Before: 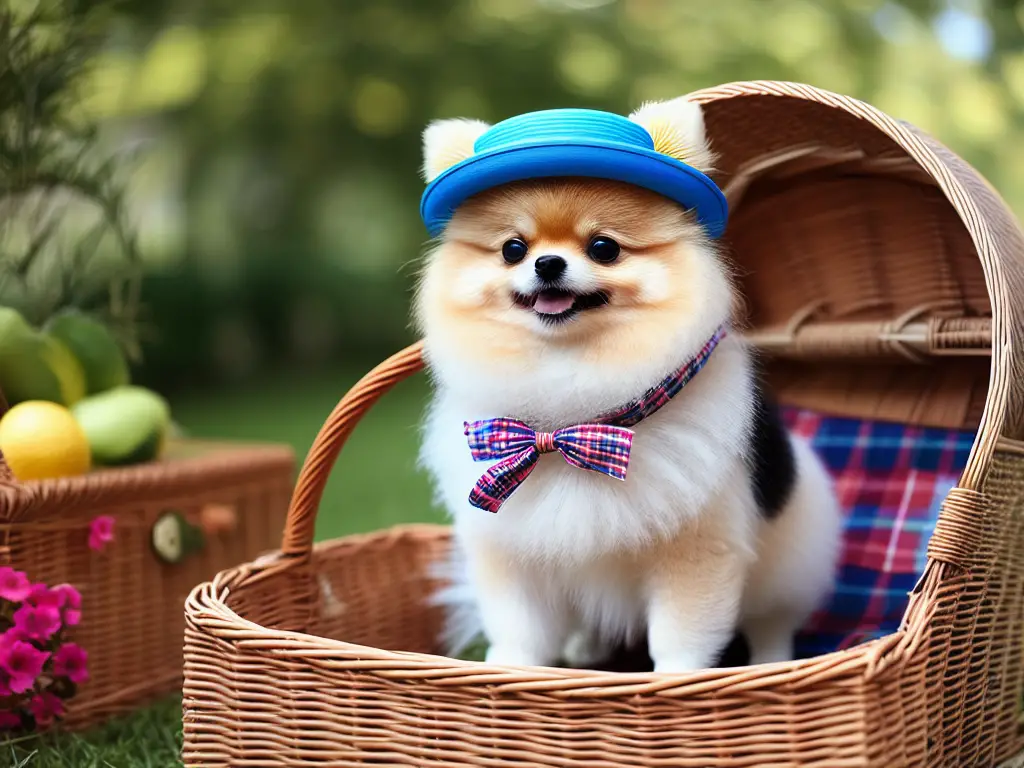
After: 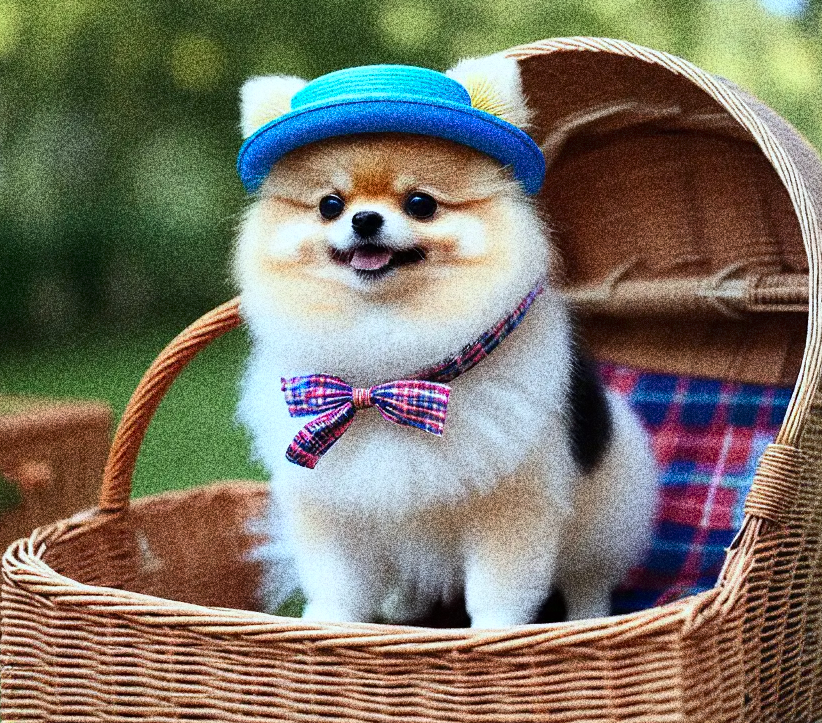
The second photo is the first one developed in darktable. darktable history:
crop and rotate: left 17.959%, top 5.771%, right 1.742%
grain: coarseness 30.02 ISO, strength 100%
color calibration: illuminant Planckian (black body), adaptation linear Bradford (ICC v4), x 0.364, y 0.367, temperature 4417.56 K, saturation algorithm version 1 (2020)
